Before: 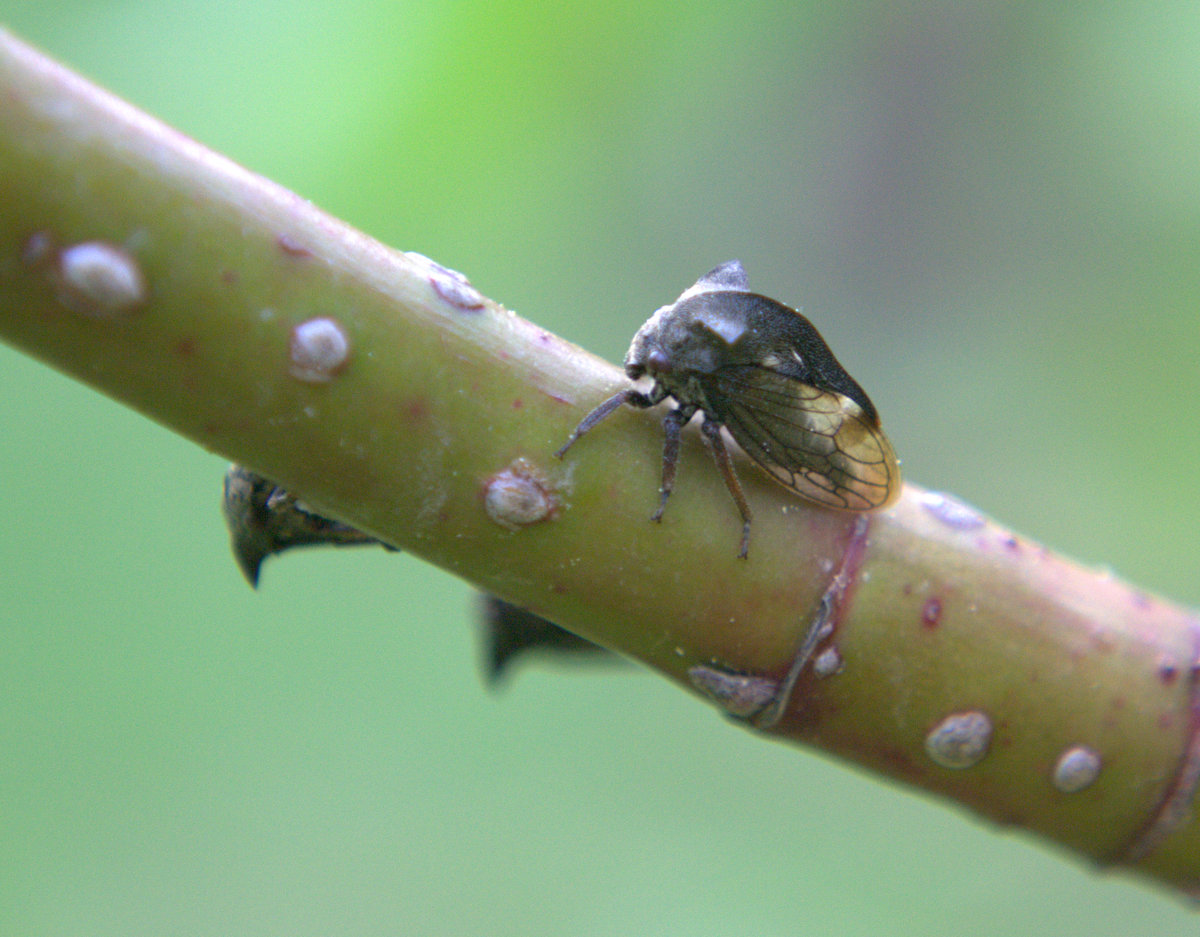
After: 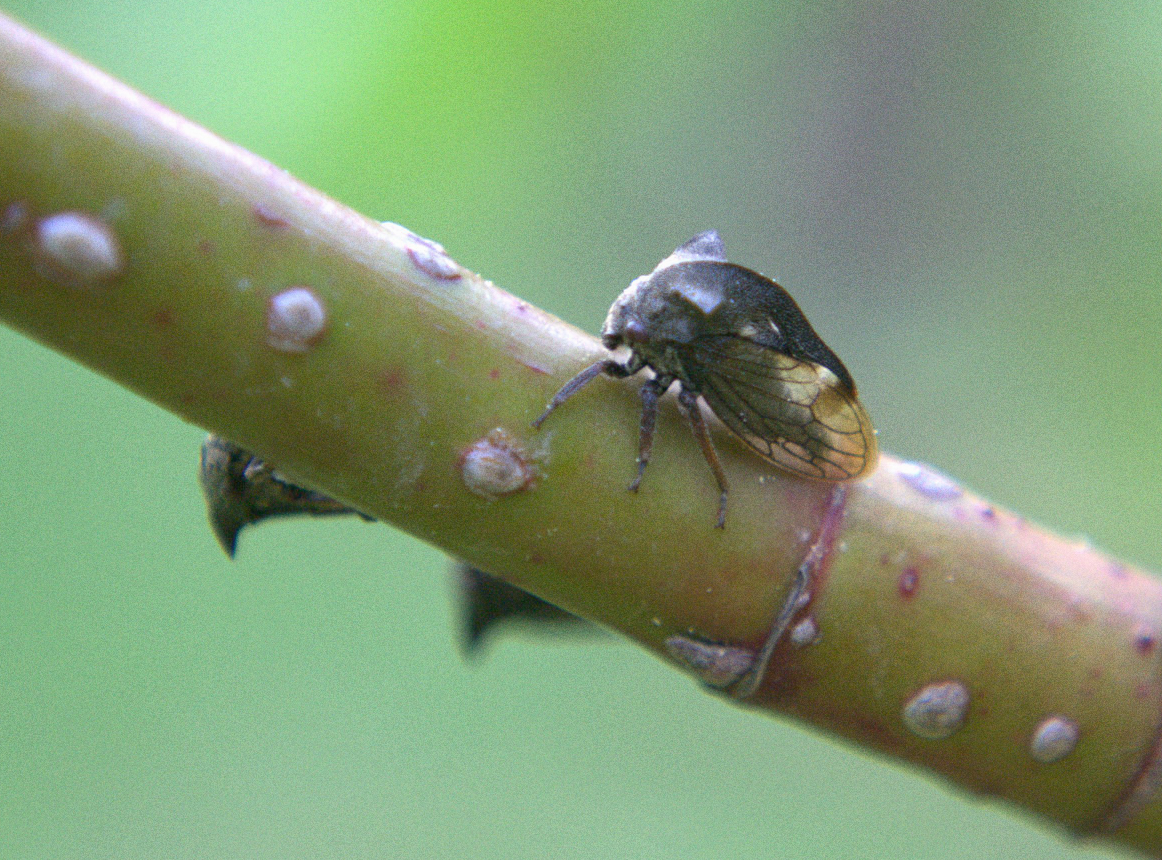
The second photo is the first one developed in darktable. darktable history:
tone equalizer: -7 EV 0.18 EV, -6 EV 0.12 EV, -5 EV 0.08 EV, -4 EV 0.04 EV, -2 EV -0.02 EV, -1 EV -0.04 EV, +0 EV -0.06 EV, luminance estimator HSV value / RGB max
crop: left 1.964%, top 3.251%, right 1.122%, bottom 4.933%
grain: on, module defaults
